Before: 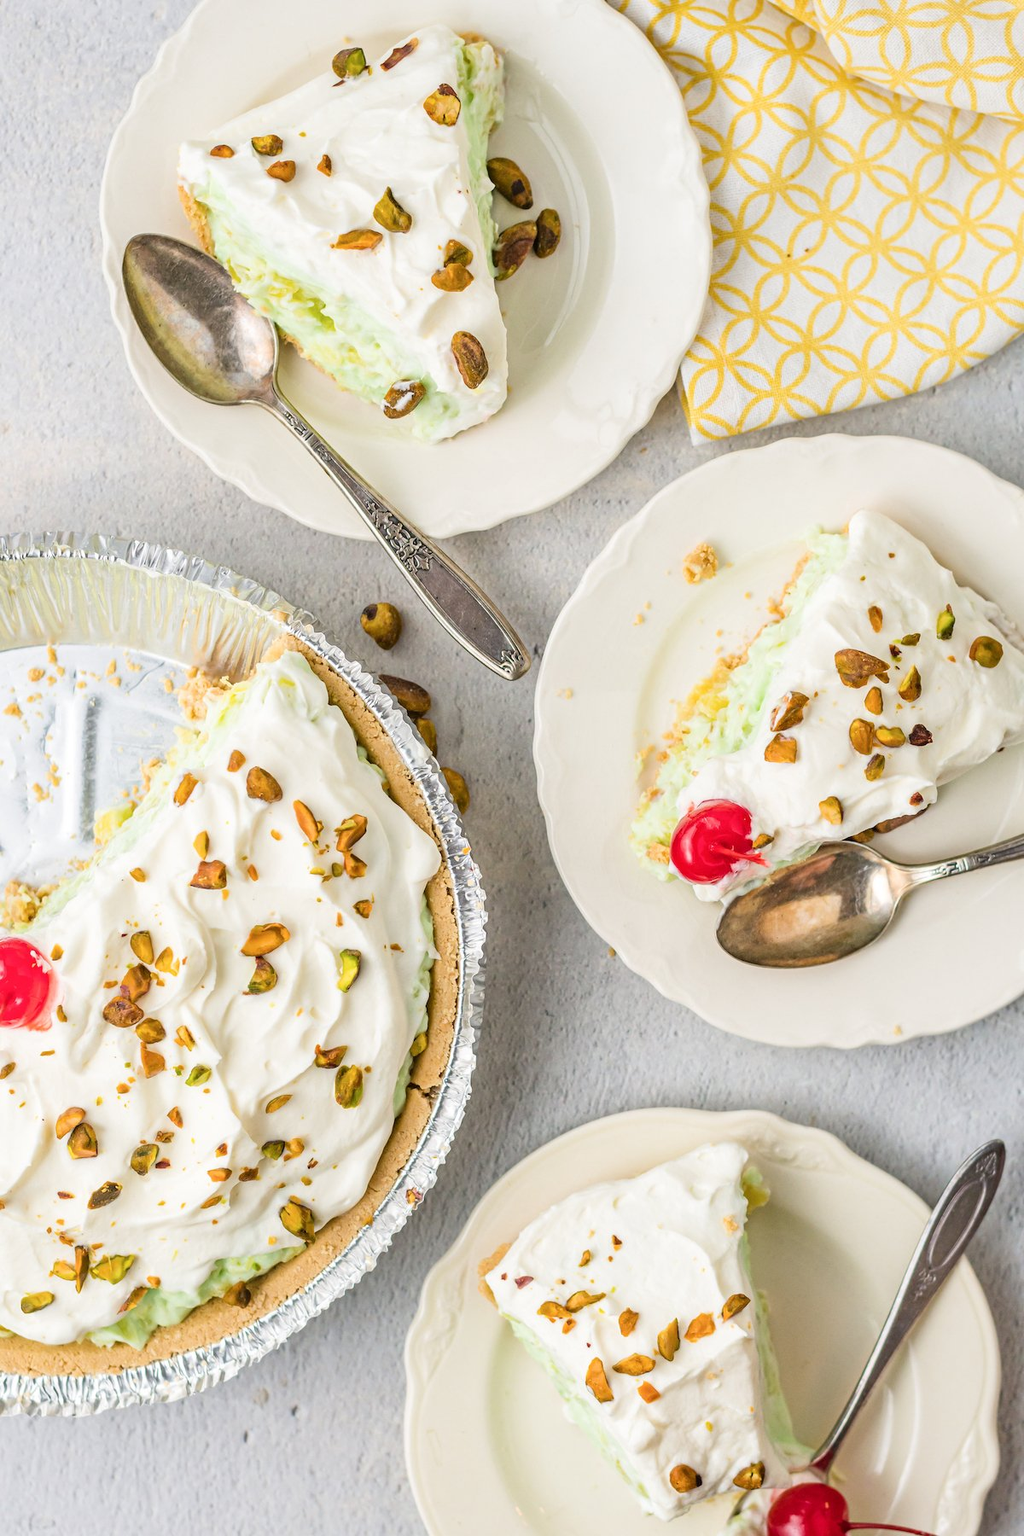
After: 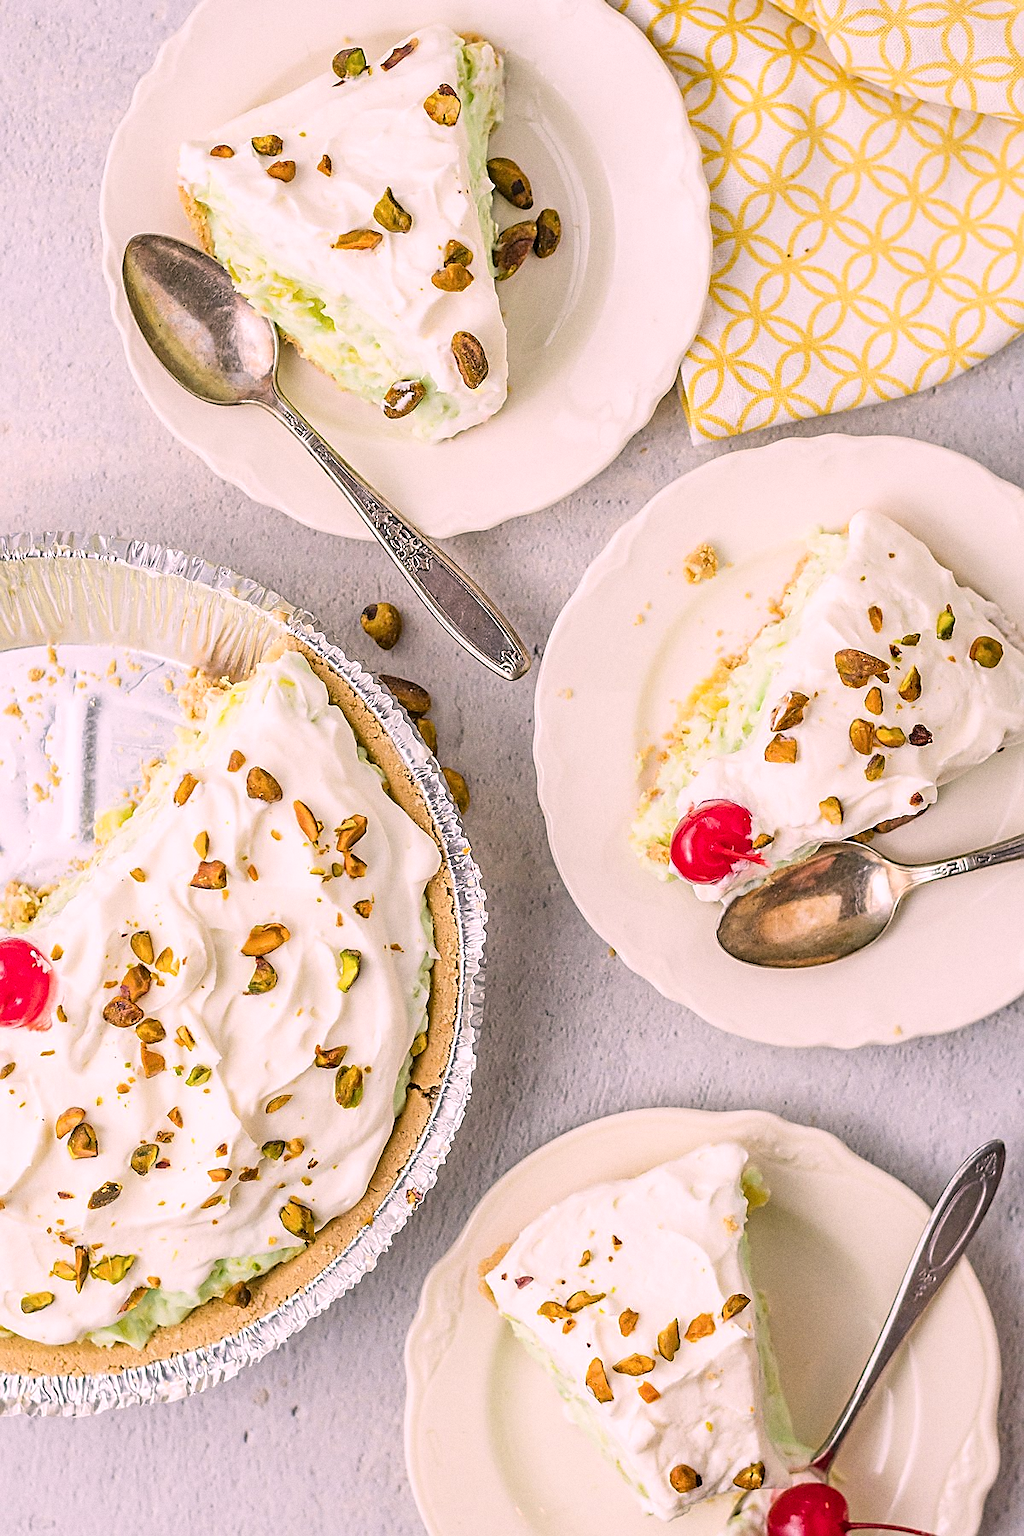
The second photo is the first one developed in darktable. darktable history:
white balance: red 0.974, blue 1.044
color correction: highlights a* 12.23, highlights b* 5.41
sharpen: radius 1.4, amount 1.25, threshold 0.7
grain: coarseness 0.47 ISO
